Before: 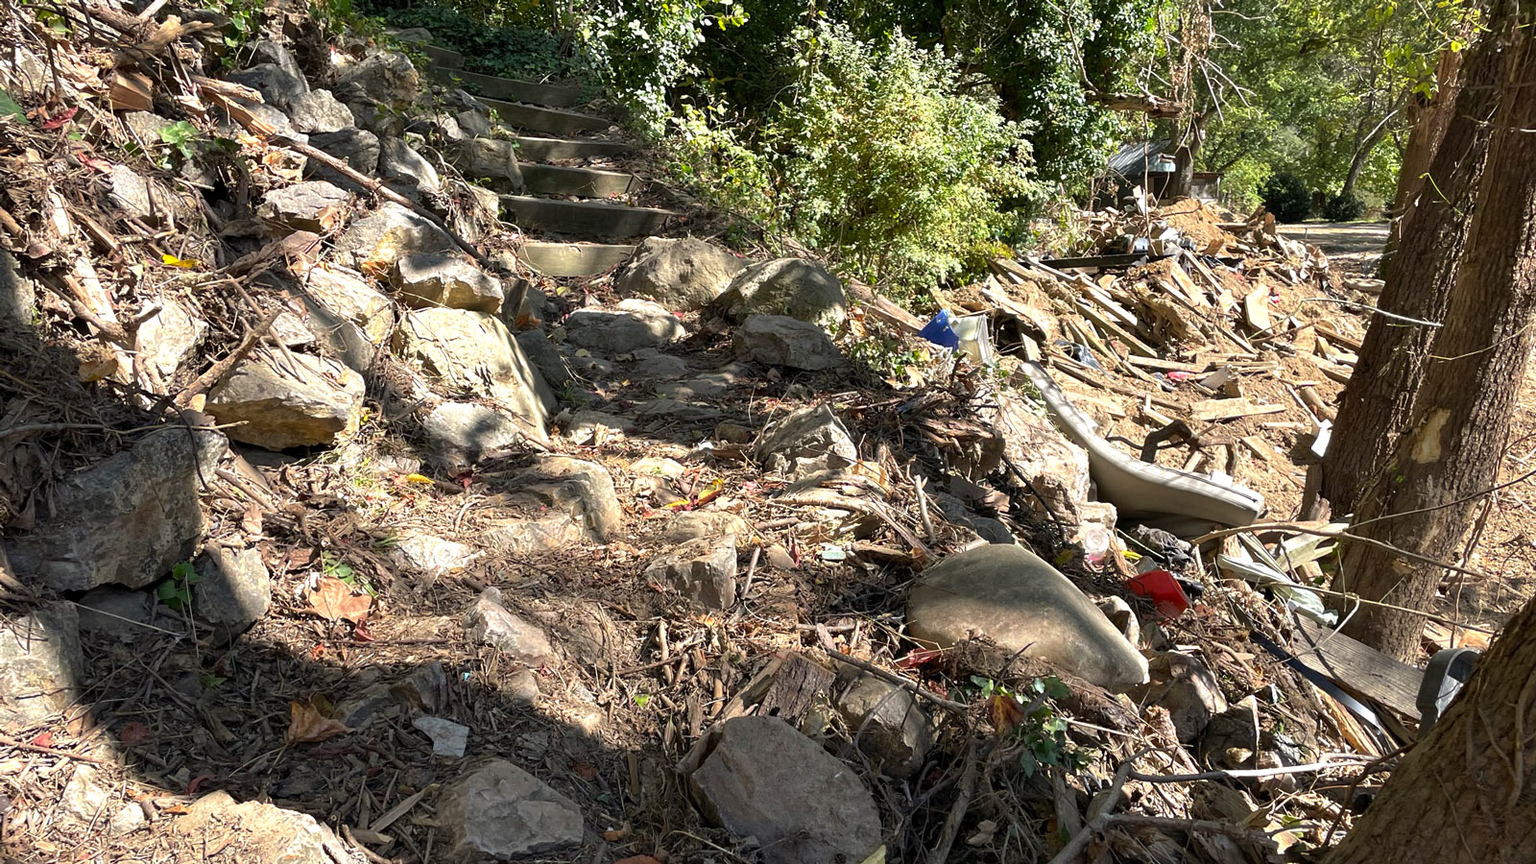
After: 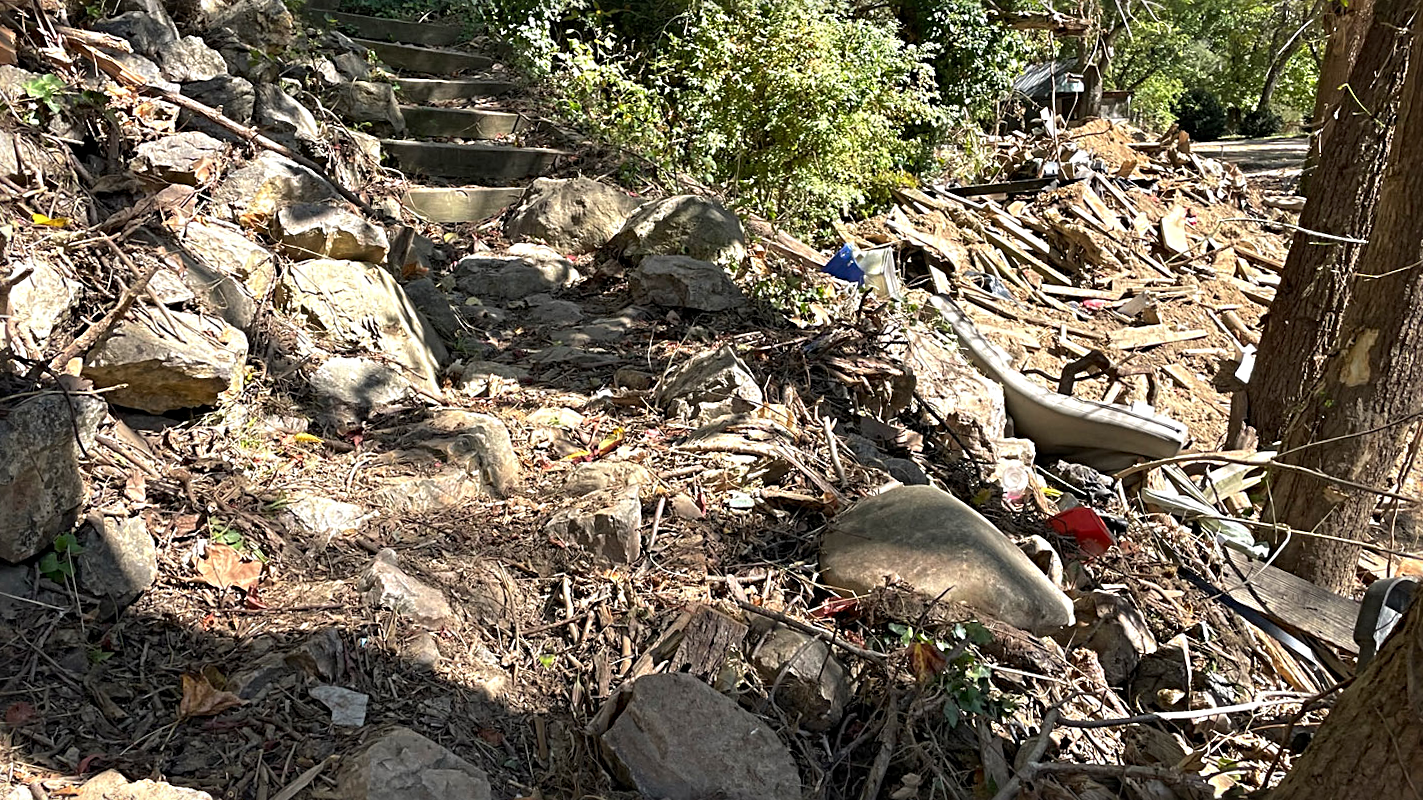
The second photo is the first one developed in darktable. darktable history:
crop and rotate: angle 1.96°, left 5.673%, top 5.673%
sharpen: radius 4
